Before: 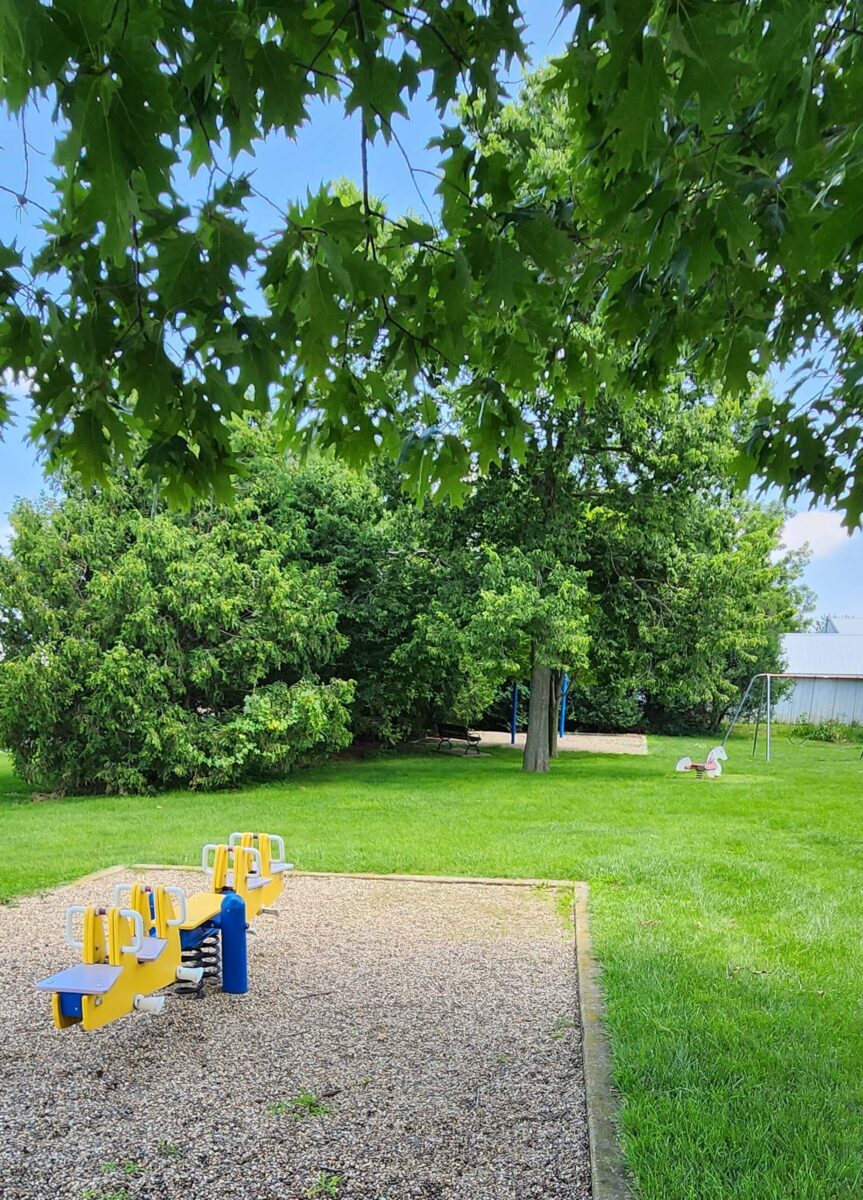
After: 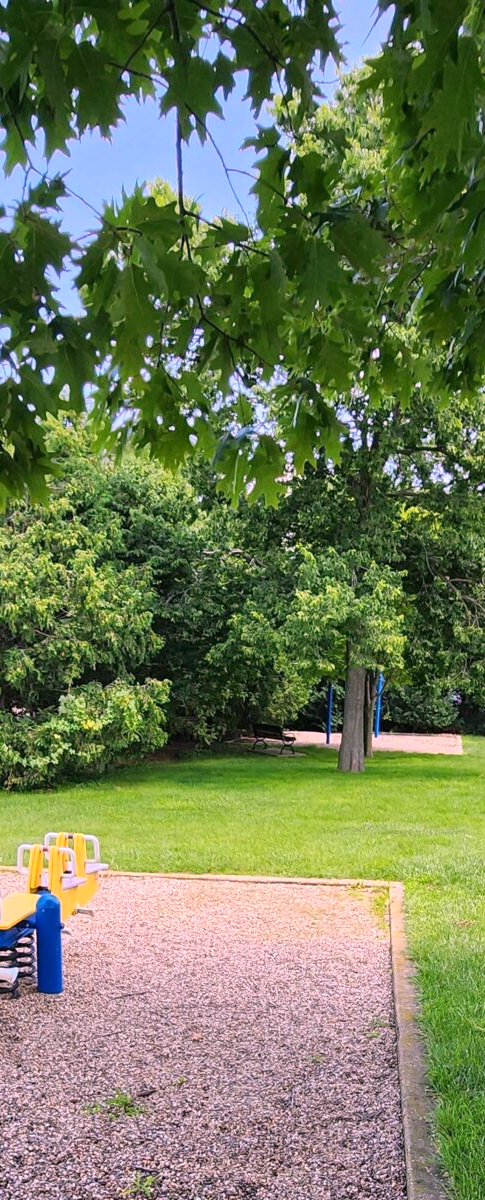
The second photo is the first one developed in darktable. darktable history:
white balance: red 1.188, blue 1.11
crop: left 21.496%, right 22.254%
